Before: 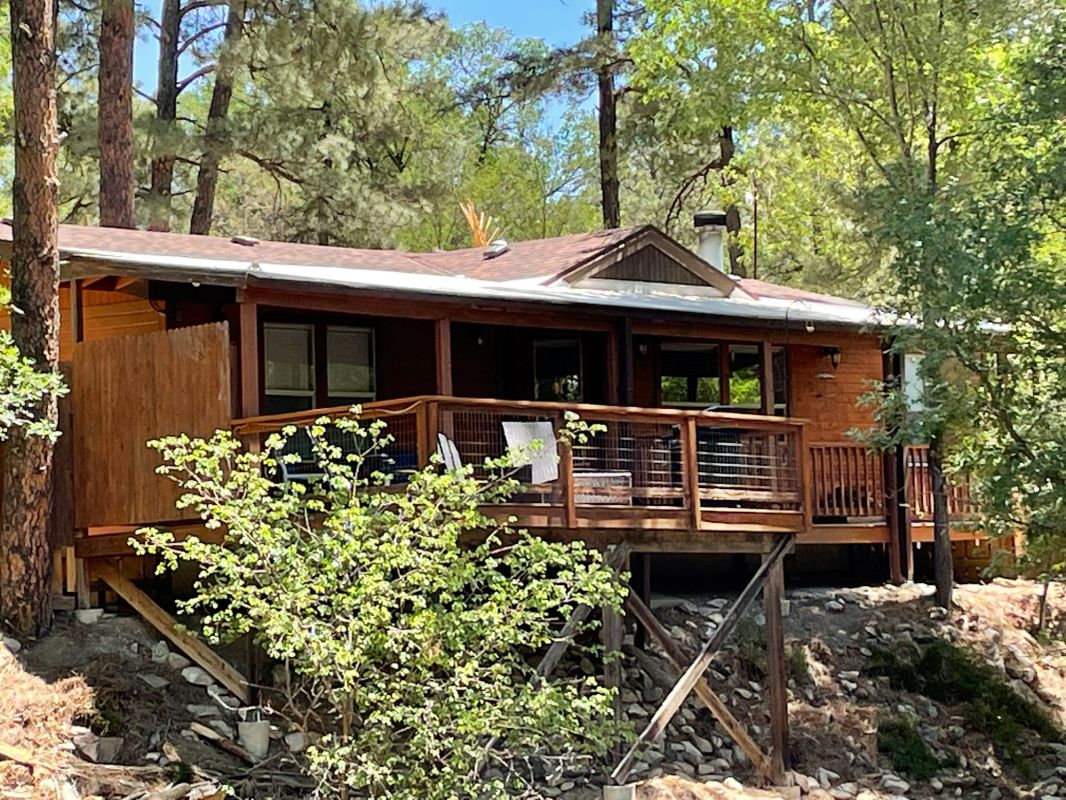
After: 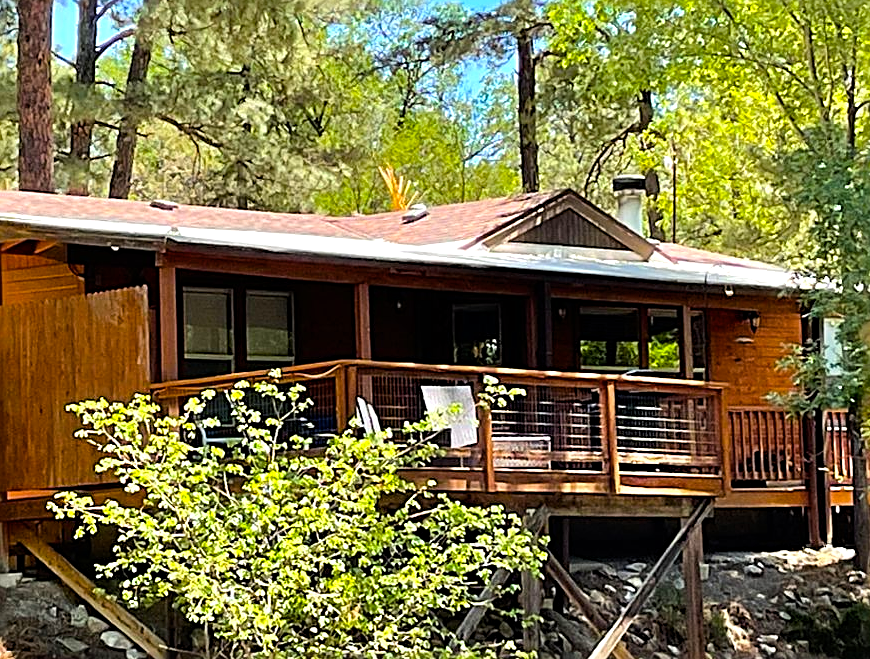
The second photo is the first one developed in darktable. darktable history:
color balance rgb: power › hue 73.21°, linear chroma grading › shadows -8.498%, linear chroma grading › global chroma 9.759%, perceptual saturation grading › global saturation 30.933%, global vibrance 9.373%
crop and rotate: left 7.673%, top 4.623%, right 10.629%, bottom 12.938%
sharpen: radius 2.536, amount 0.617
tone equalizer: -8 EV -0.451 EV, -7 EV -0.391 EV, -6 EV -0.331 EV, -5 EV -0.187 EV, -3 EV 0.226 EV, -2 EV 0.312 EV, -1 EV 0.375 EV, +0 EV 0.399 EV, mask exposure compensation -0.513 EV
